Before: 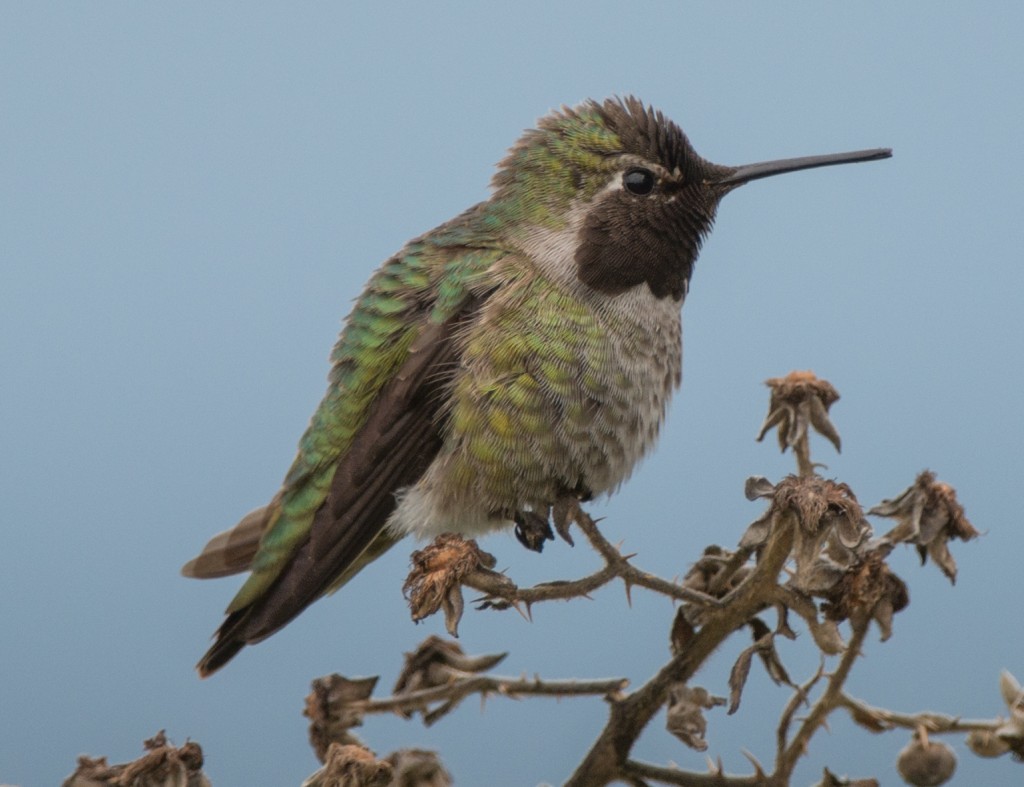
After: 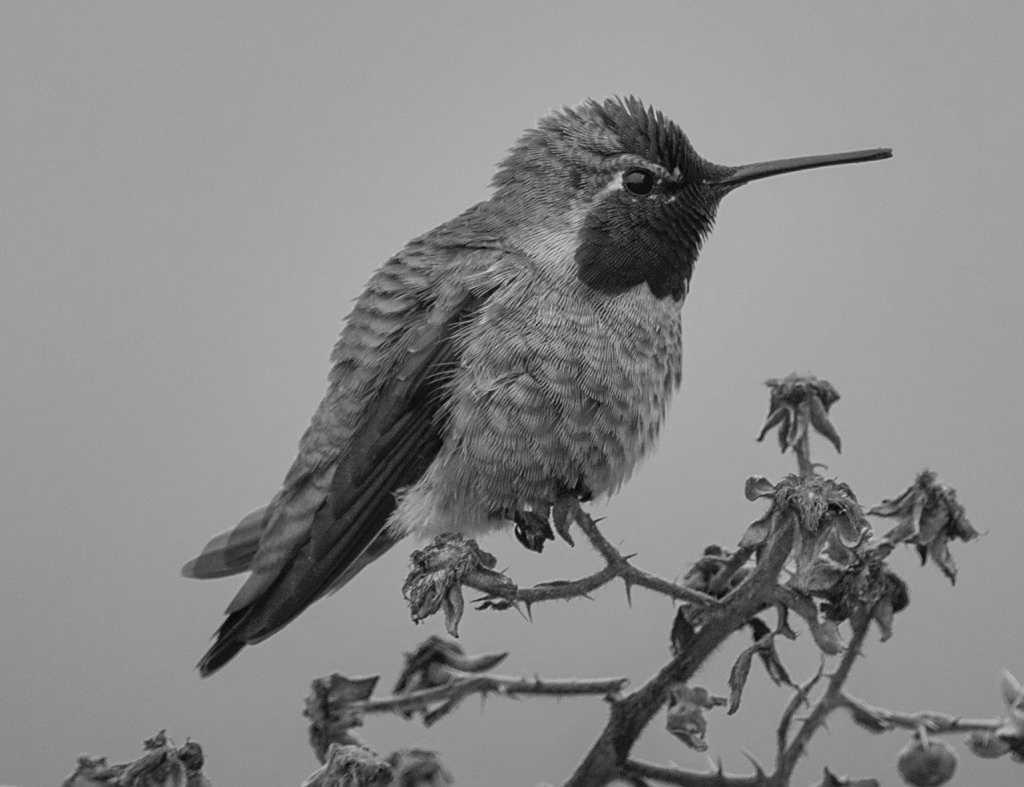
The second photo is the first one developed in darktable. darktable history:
shadows and highlights: soften with gaussian
monochrome: on, module defaults
sharpen: on, module defaults
